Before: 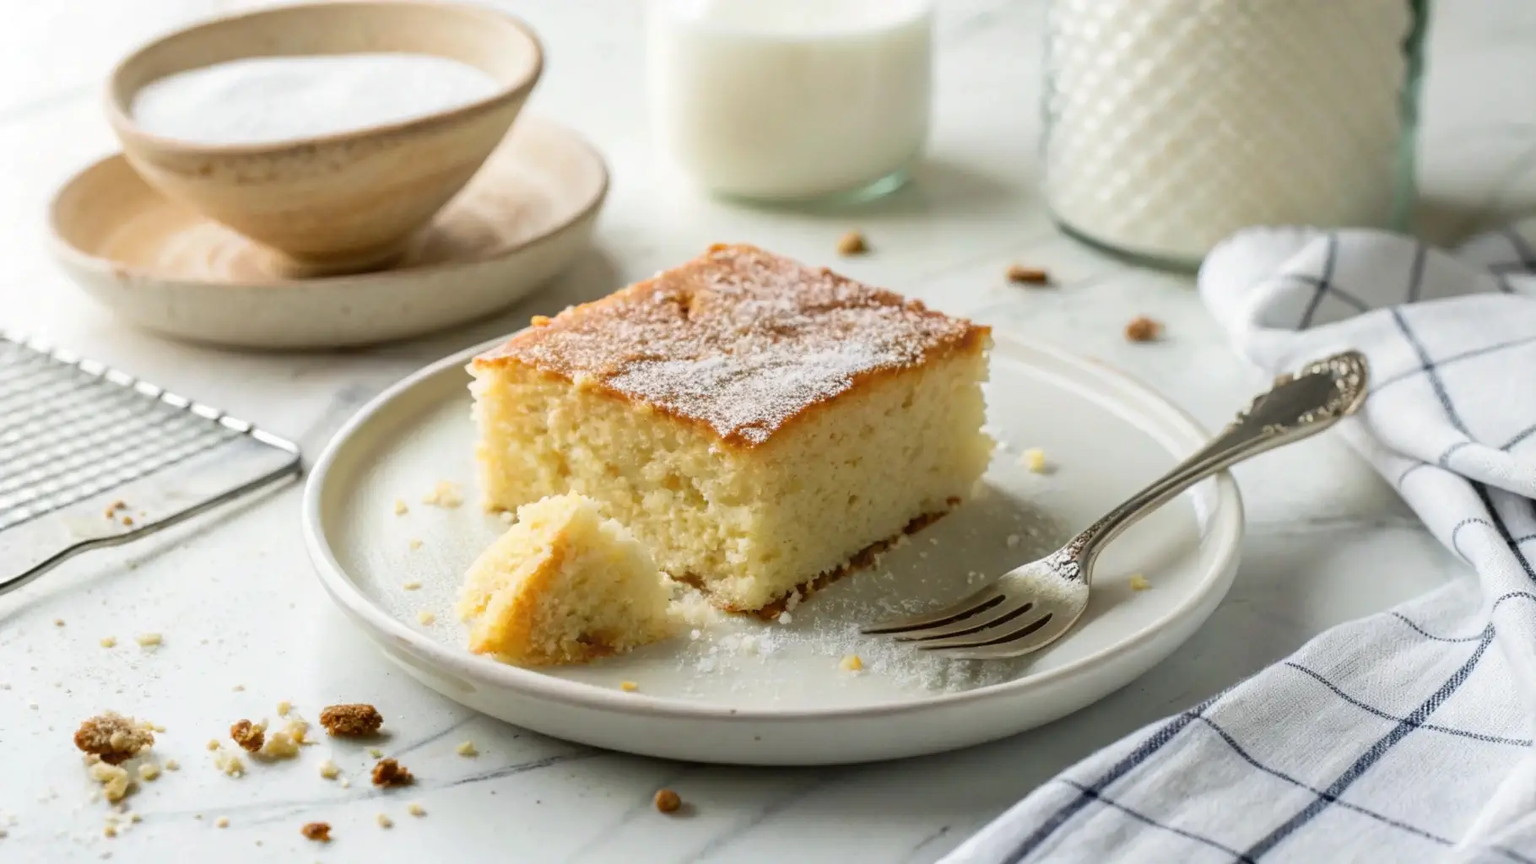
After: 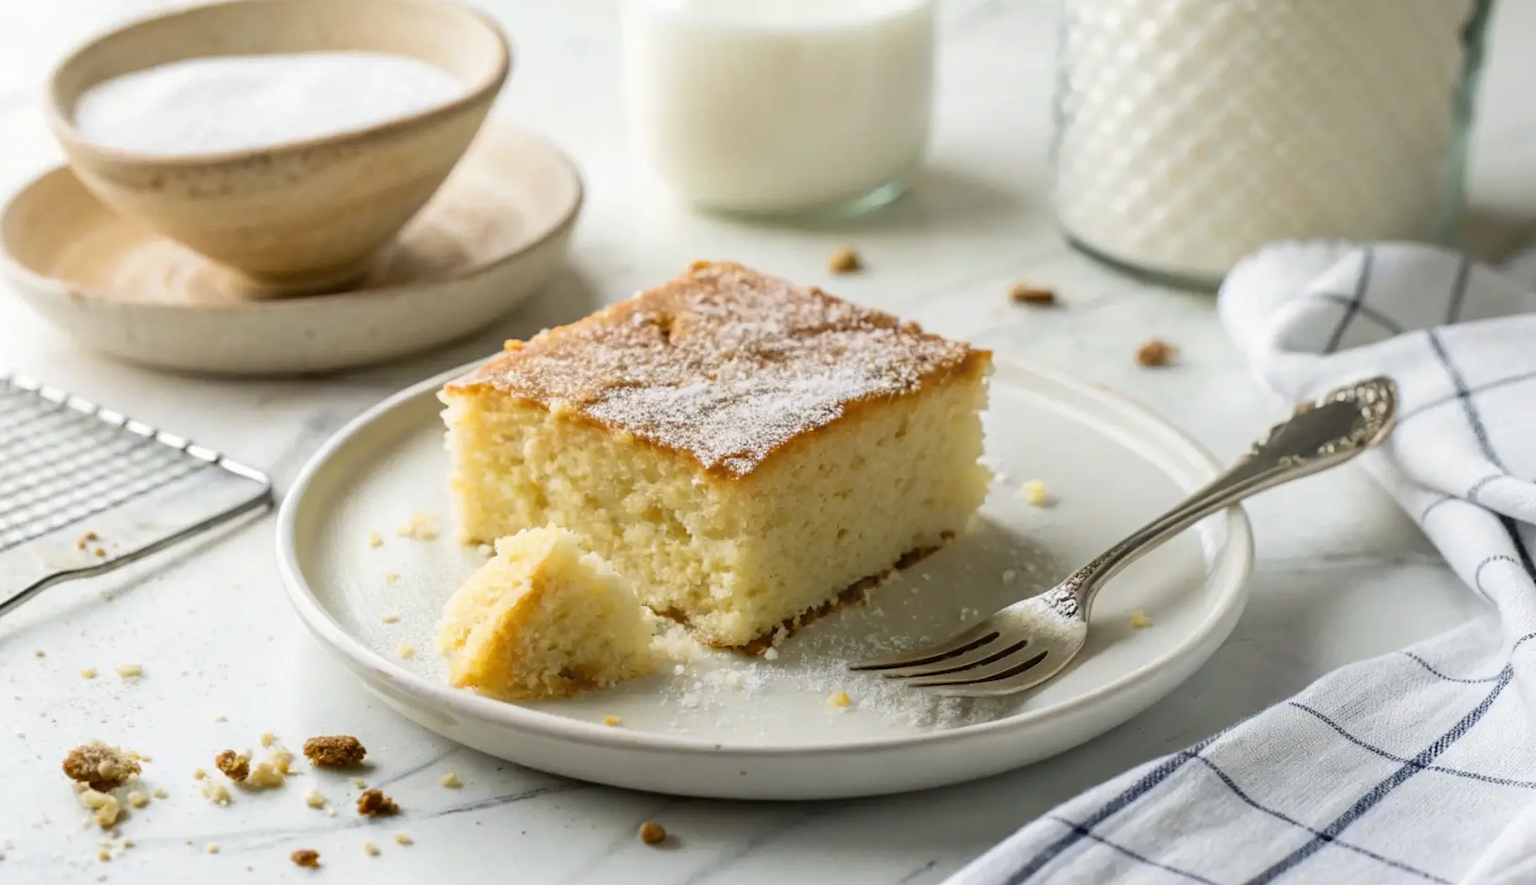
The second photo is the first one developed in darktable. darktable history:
color contrast: green-magenta contrast 0.81
rotate and perspective: rotation 0.074°, lens shift (vertical) 0.096, lens shift (horizontal) -0.041, crop left 0.043, crop right 0.952, crop top 0.024, crop bottom 0.979
